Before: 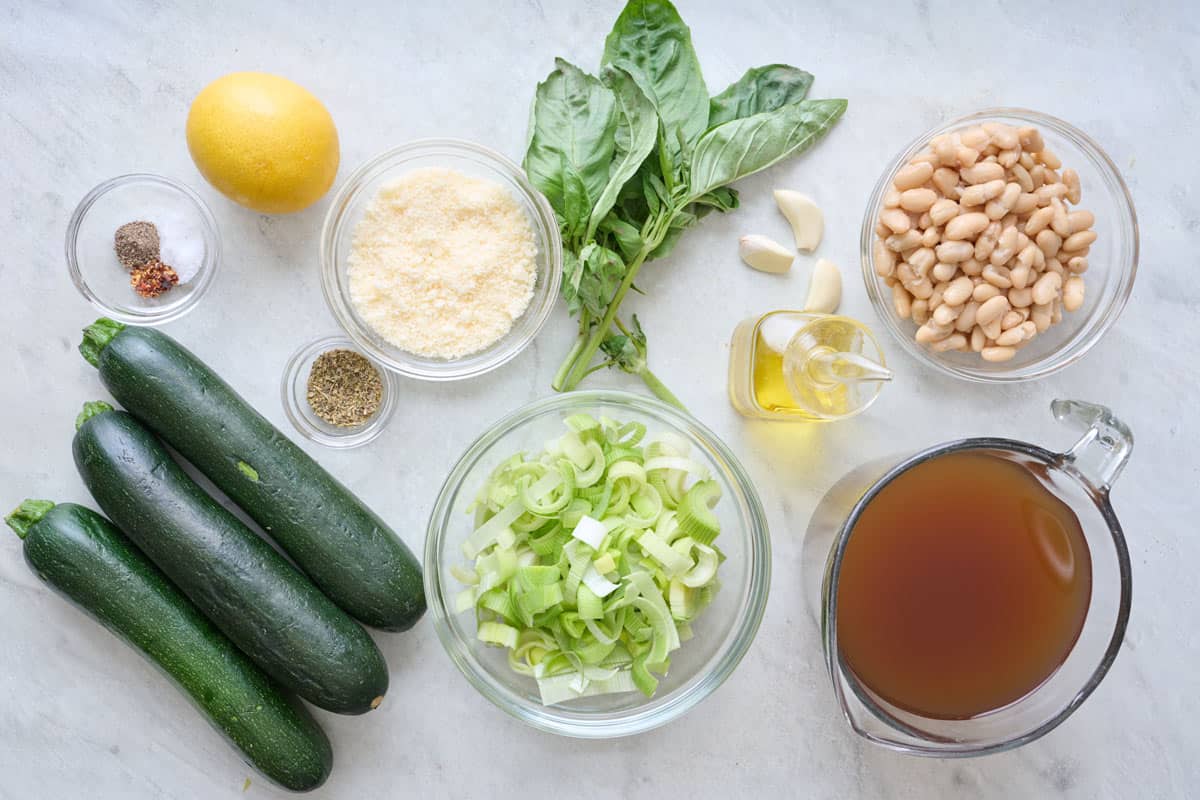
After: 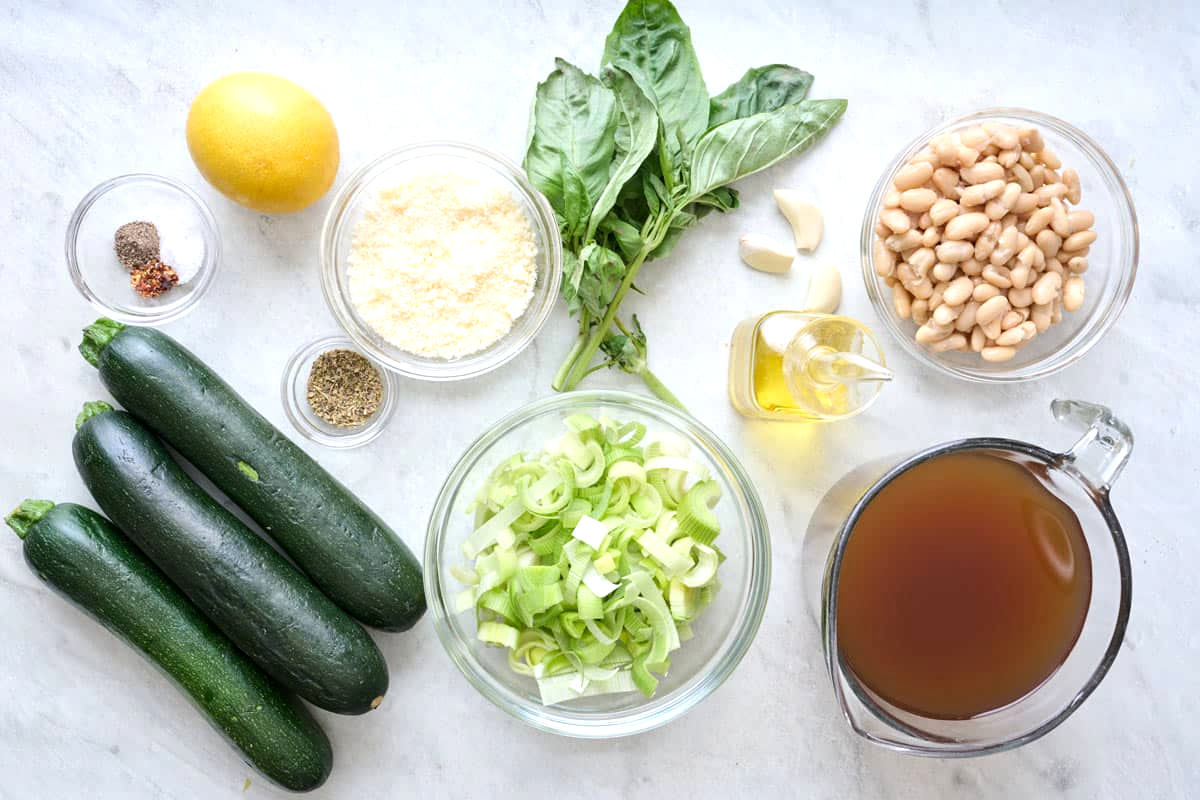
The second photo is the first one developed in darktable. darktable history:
tone equalizer: -8 EV -0.444 EV, -7 EV -0.354 EV, -6 EV -0.34 EV, -5 EV -0.198 EV, -3 EV 0.244 EV, -2 EV 0.307 EV, -1 EV 0.393 EV, +0 EV 0.422 EV, edges refinement/feathering 500, mask exposure compensation -1.57 EV, preserve details no
exposure: black level correction 0.002, compensate highlight preservation false
